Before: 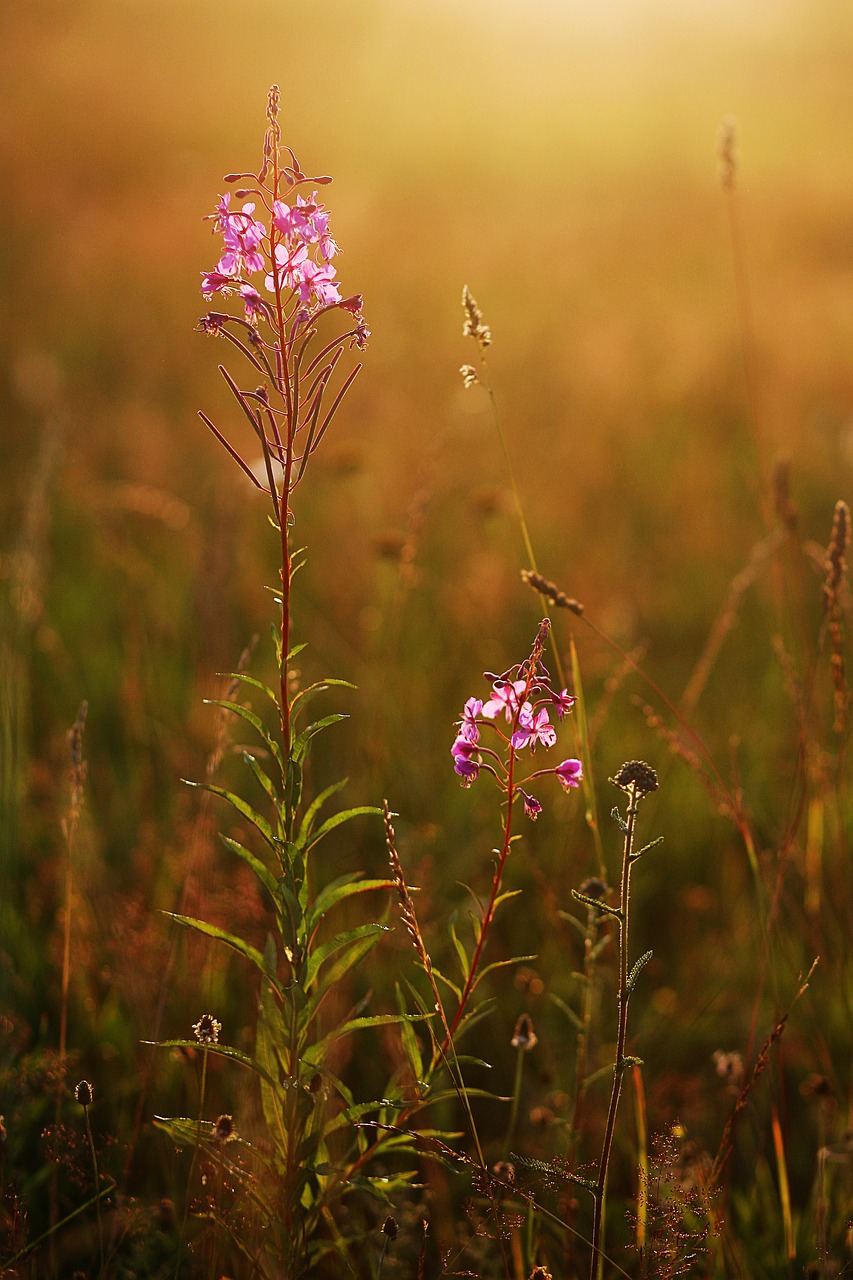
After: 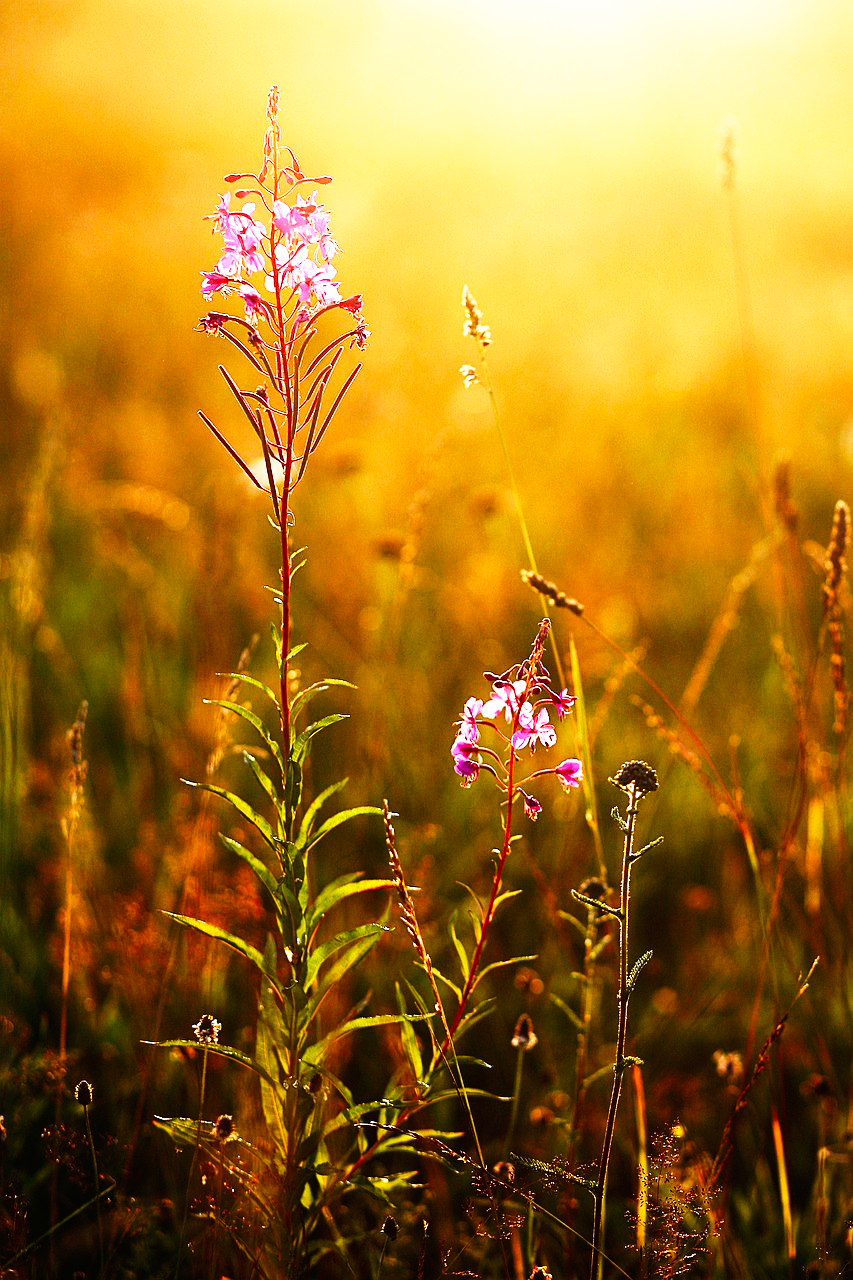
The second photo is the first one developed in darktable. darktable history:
base curve: curves: ch0 [(0, 0) (0.007, 0.004) (0.027, 0.03) (0.046, 0.07) (0.207, 0.54) (0.442, 0.872) (0.673, 0.972) (1, 1)], preserve colors none
tone equalizer: -8 EV -0.41 EV, -7 EV -0.396 EV, -6 EV -0.336 EV, -5 EV -0.222 EV, -3 EV 0.214 EV, -2 EV 0.318 EV, -1 EV 0.392 EV, +0 EV 0.446 EV, edges refinement/feathering 500, mask exposure compensation -1.24 EV, preserve details no
